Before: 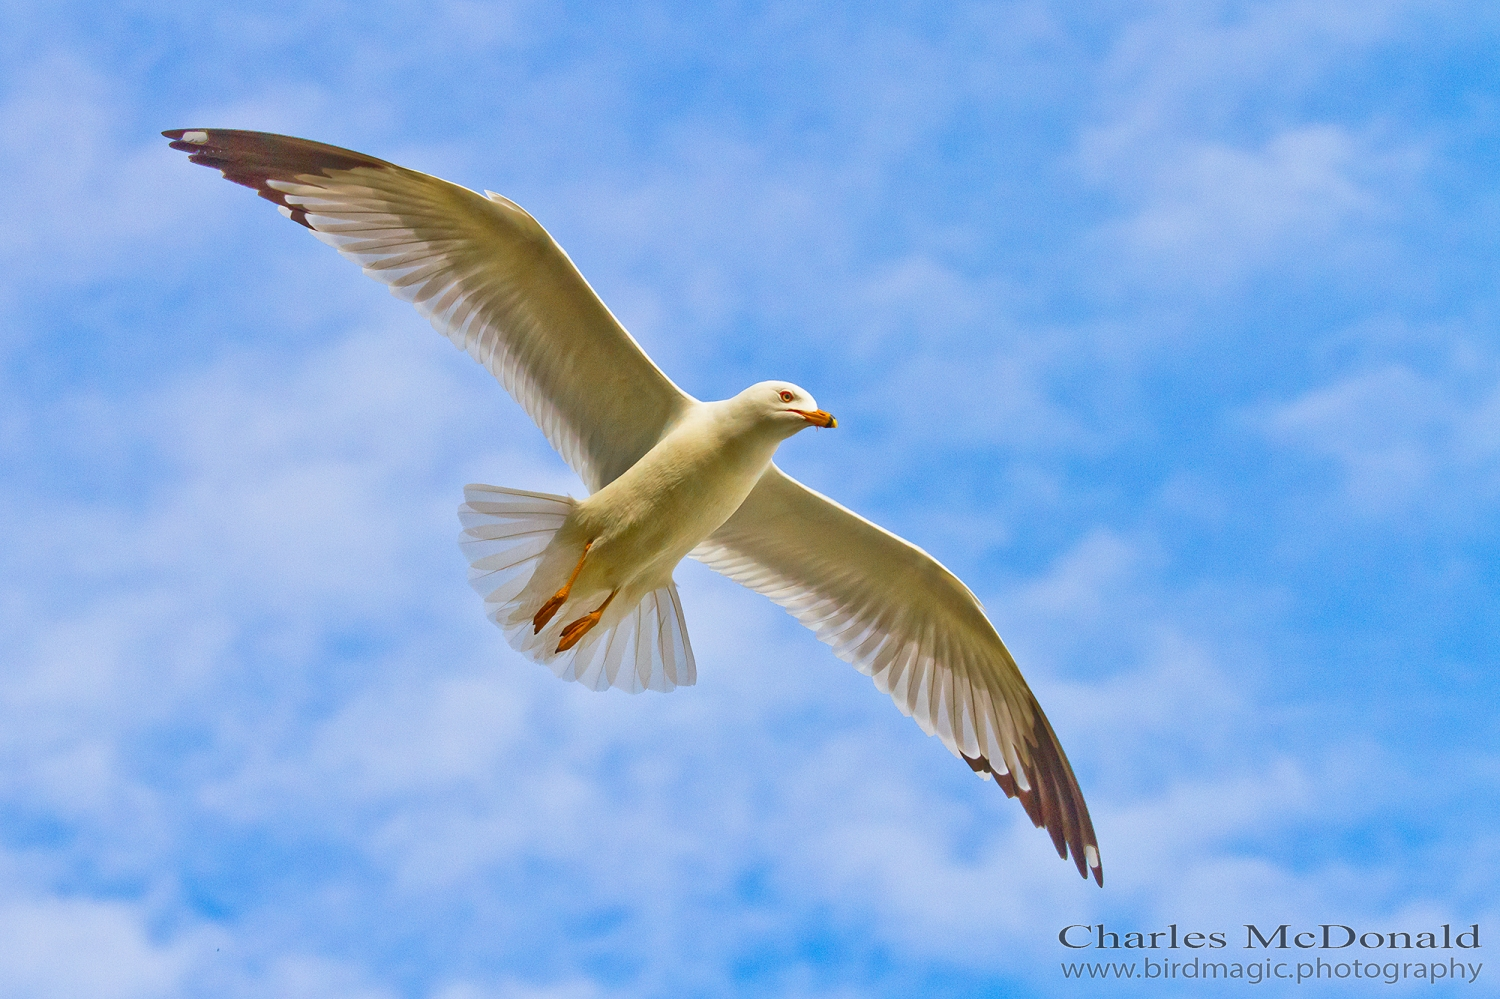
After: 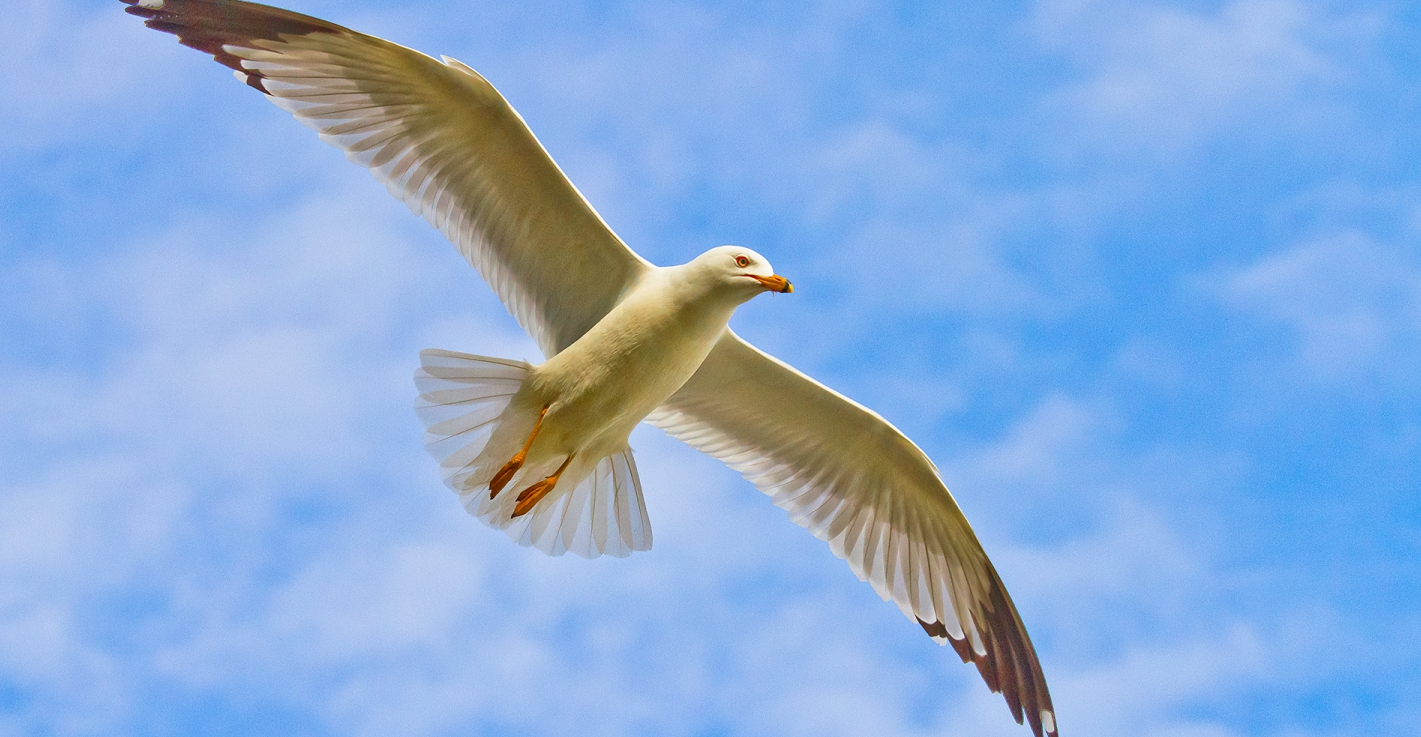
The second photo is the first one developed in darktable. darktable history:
crop and rotate: left 2.985%, top 13.536%, right 2.223%, bottom 12.632%
